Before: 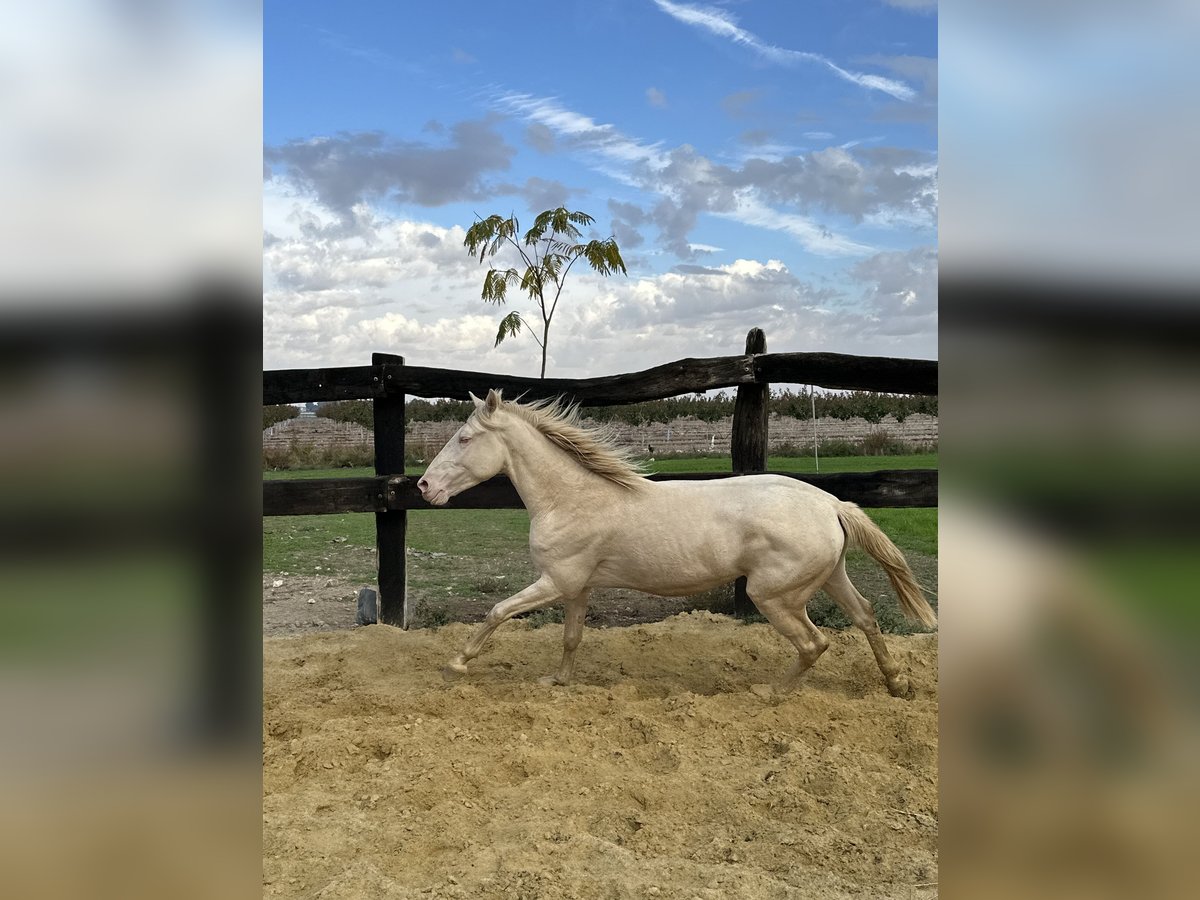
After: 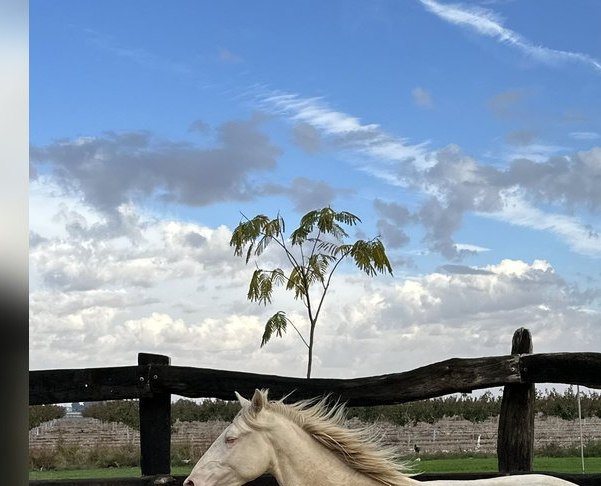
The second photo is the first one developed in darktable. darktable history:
crop: left 19.534%, right 30.347%, bottom 45.944%
